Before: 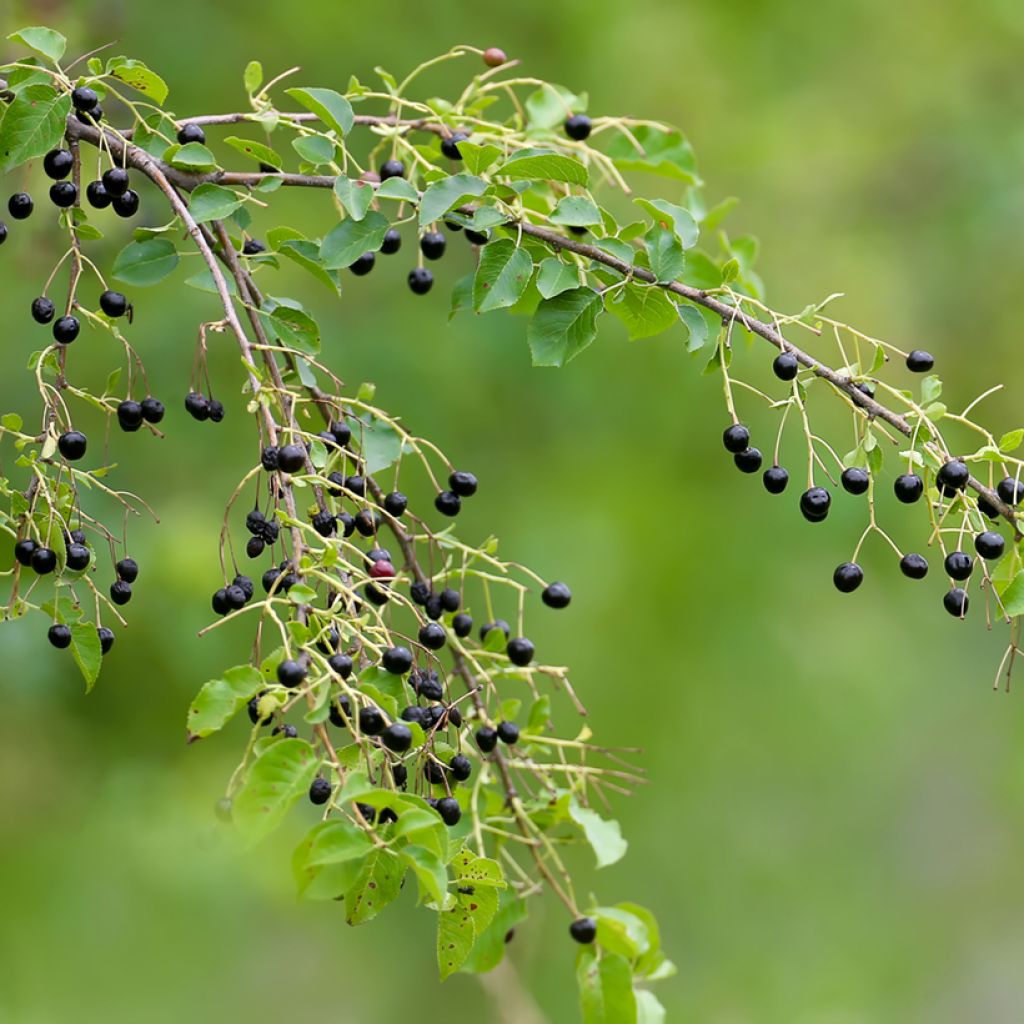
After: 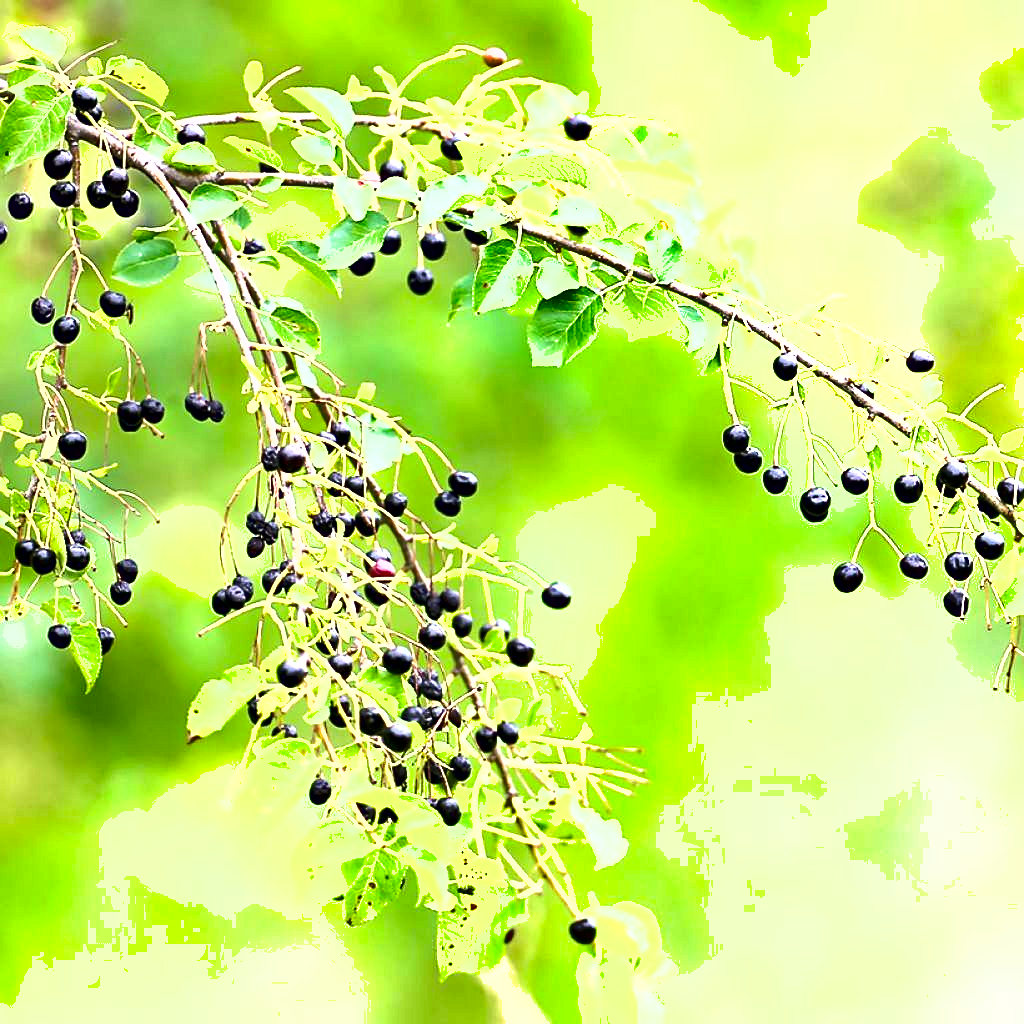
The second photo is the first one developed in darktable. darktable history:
exposure: black level correction 0, exposure 1.917 EV, compensate highlight preservation false
shadows and highlights: shadows 12.52, white point adjustment 1.27, soften with gaussian
haze removal: compatibility mode true, adaptive false
sharpen: radius 1.915, amount 0.403, threshold 1.152
velvia: strength 14.53%
